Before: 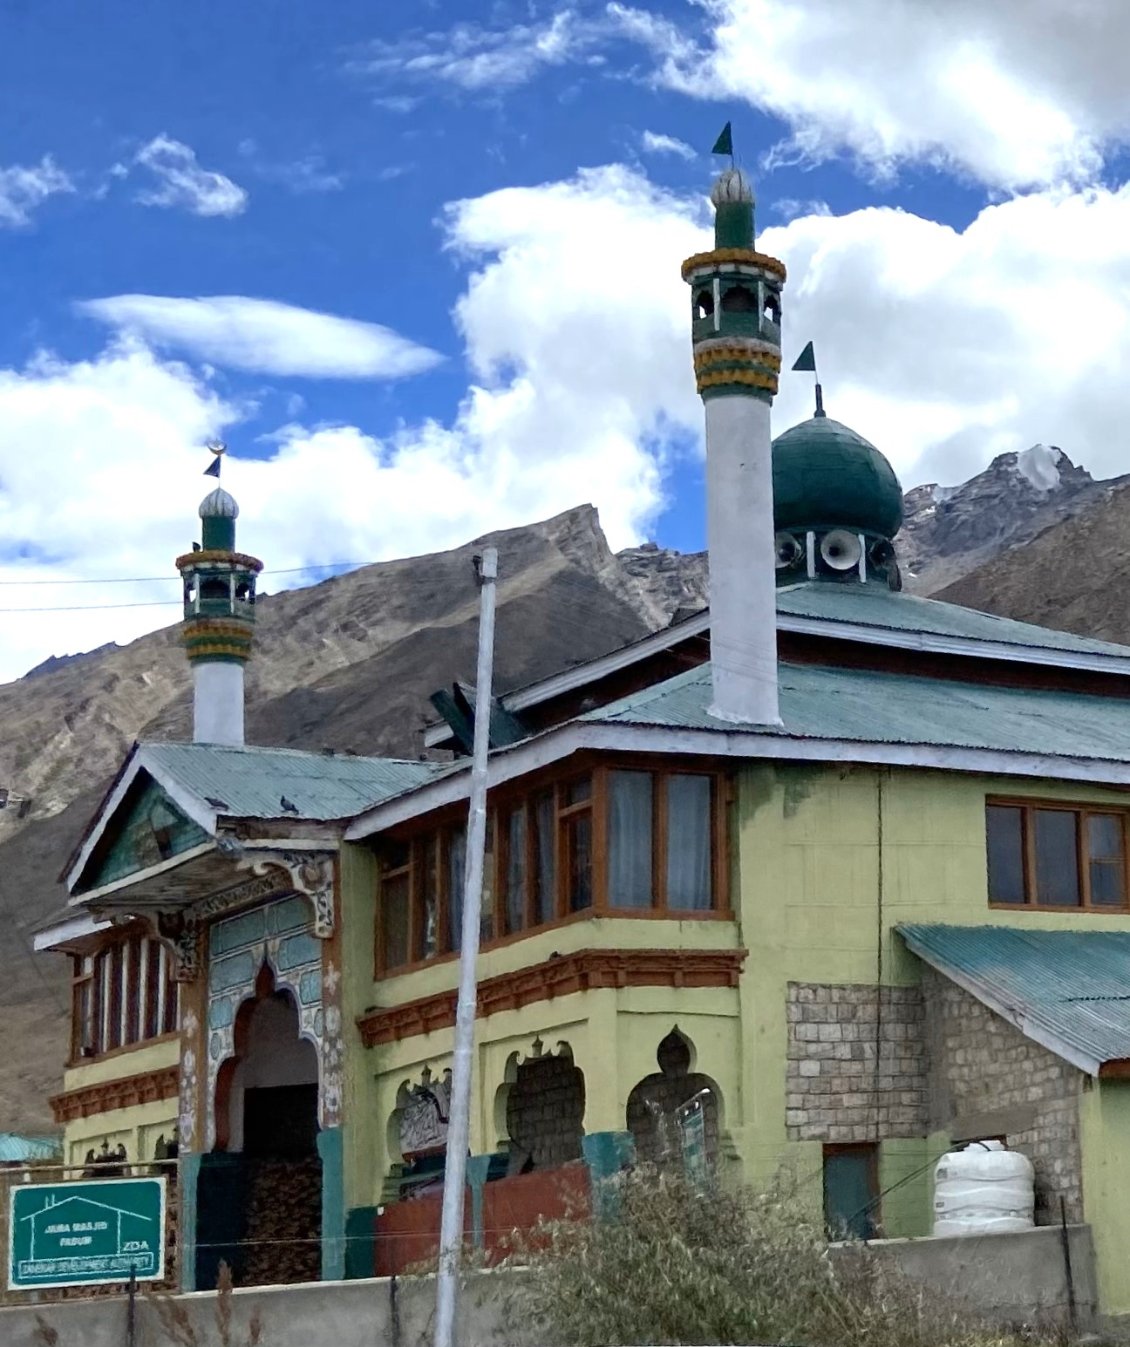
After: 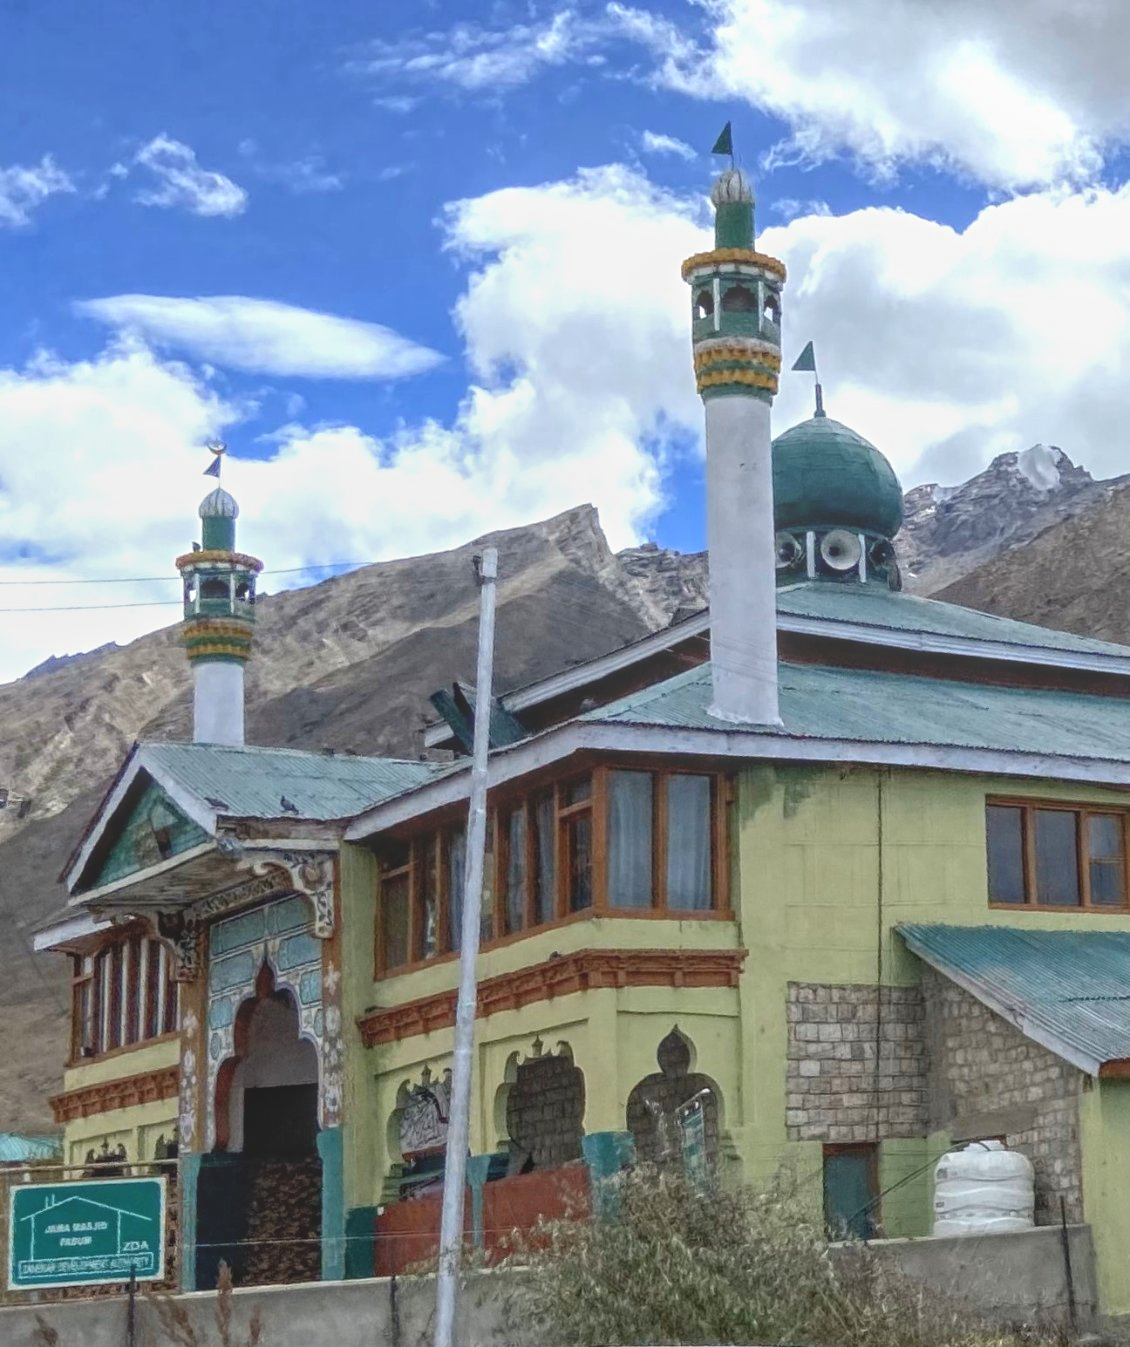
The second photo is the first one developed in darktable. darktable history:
local contrast: highlights 71%, shadows 11%, midtone range 0.197
